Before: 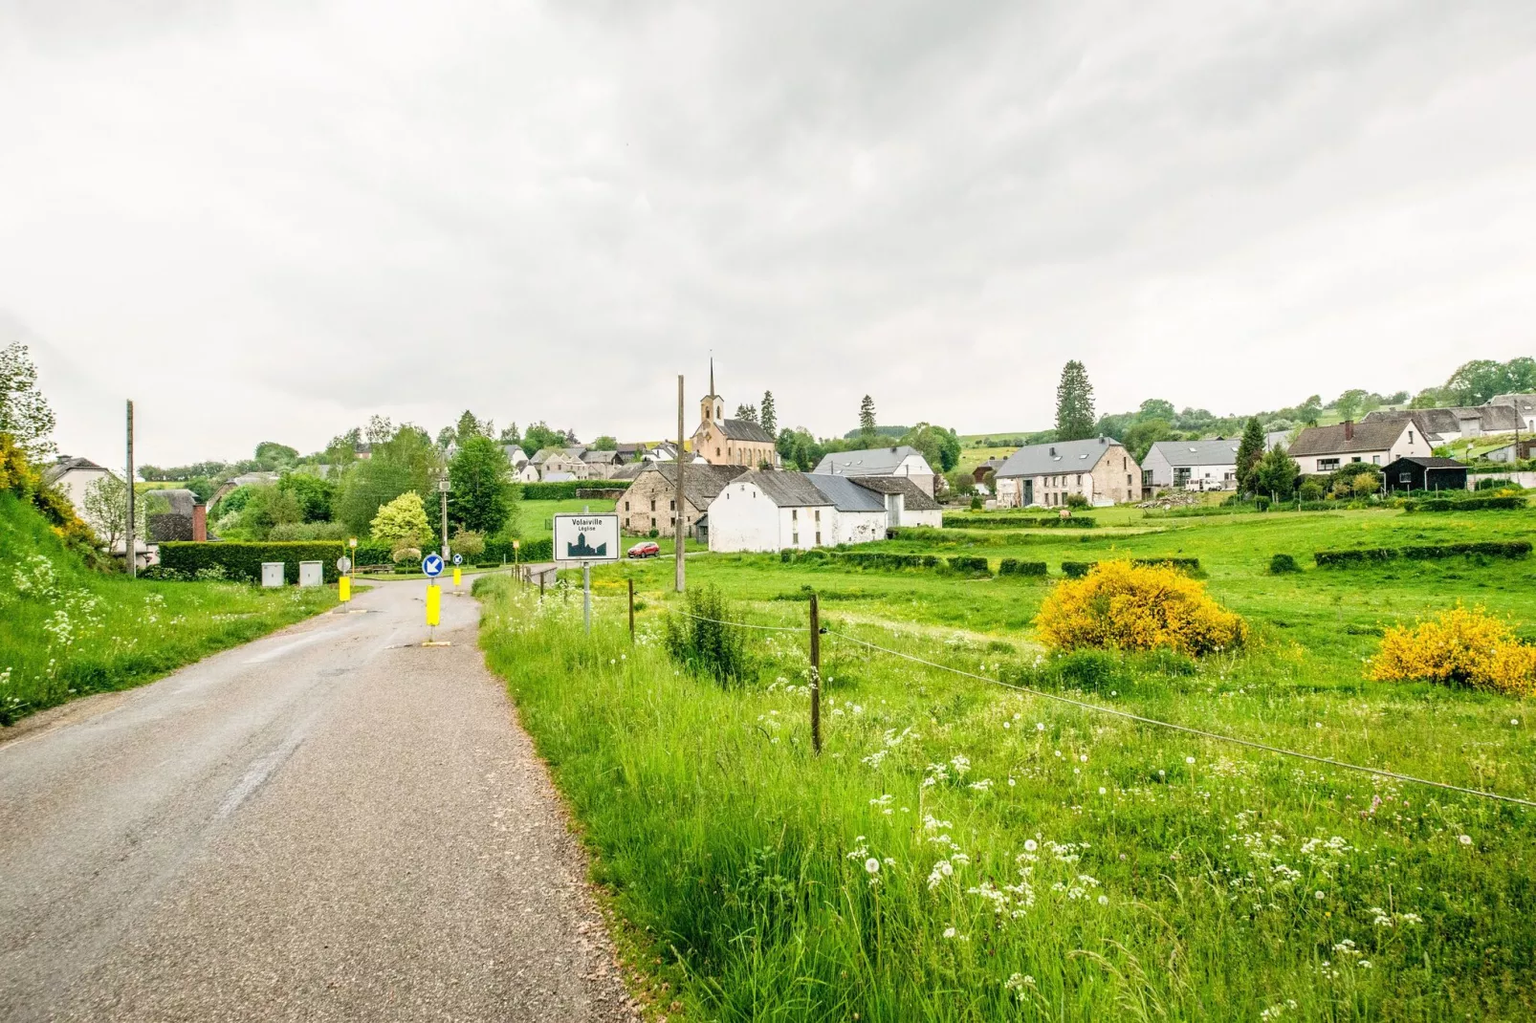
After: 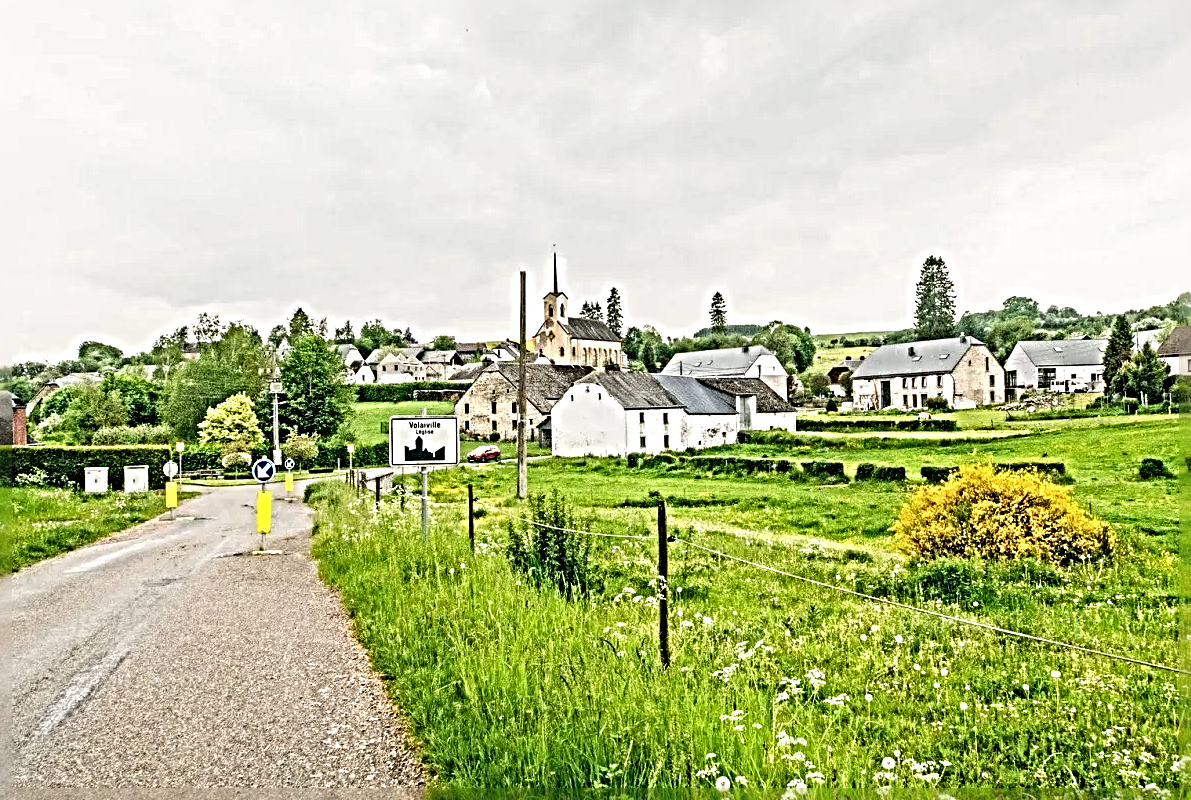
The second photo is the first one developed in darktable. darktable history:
sharpen: radius 6.256, amount 1.814, threshold 0.063
crop and rotate: left 11.853%, top 11.362%, right 13.953%, bottom 13.801%
